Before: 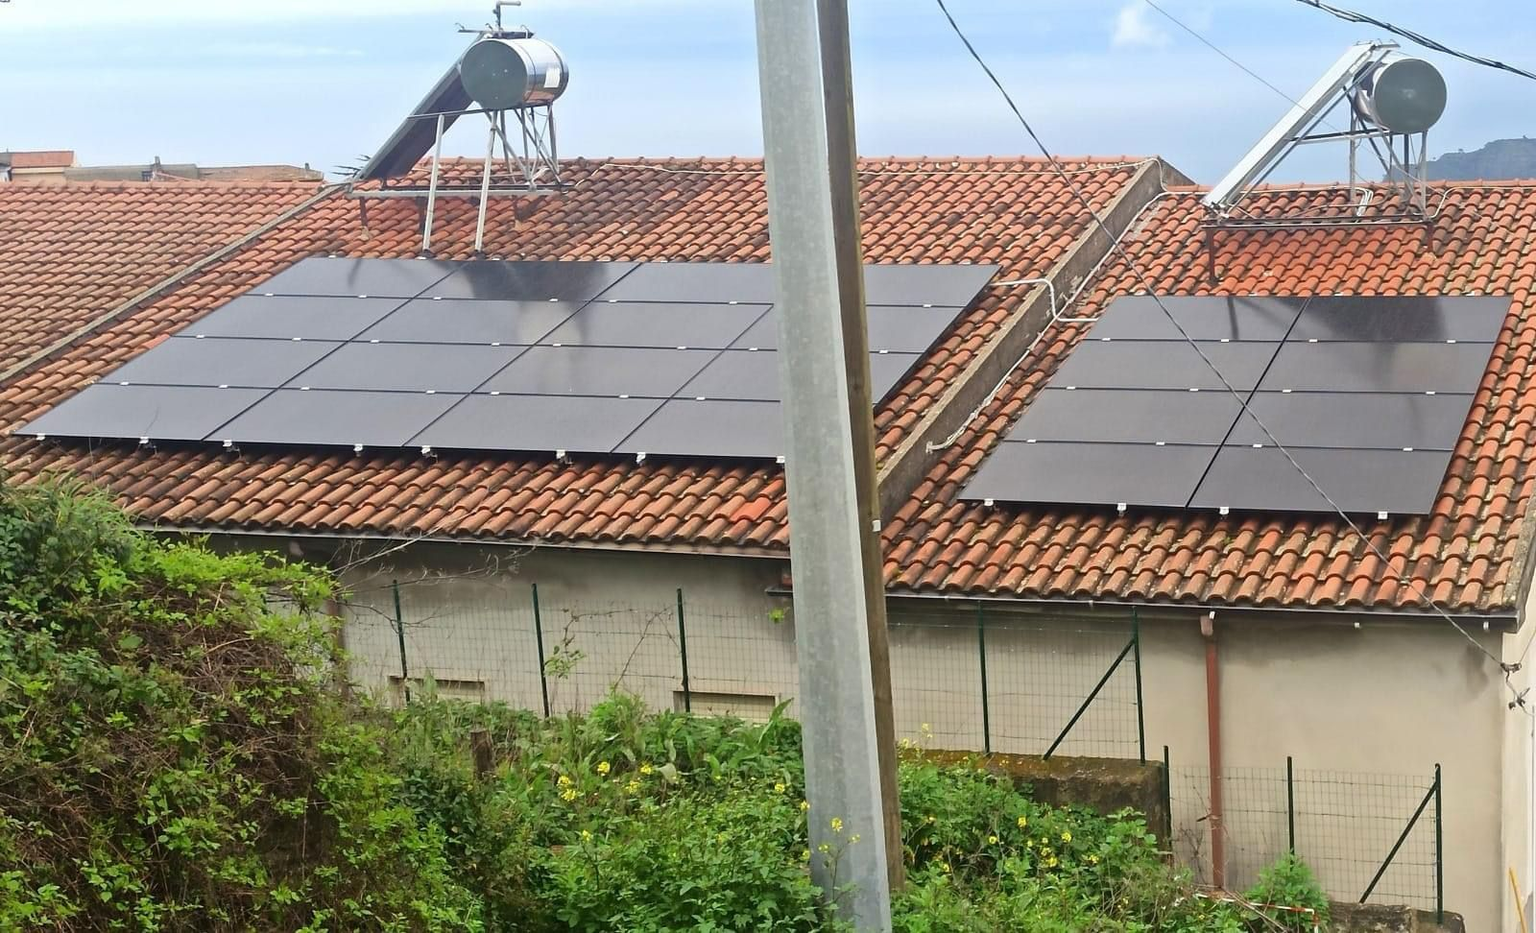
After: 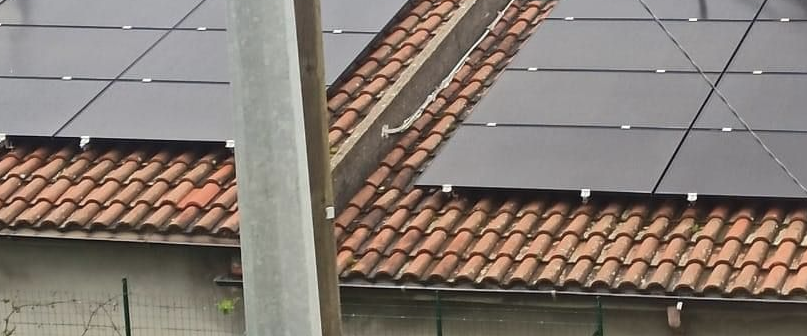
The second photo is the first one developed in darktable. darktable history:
color correction: highlights b* 0, saturation 0.798
crop: left 36.489%, top 34.517%, right 13.019%, bottom 30.833%
